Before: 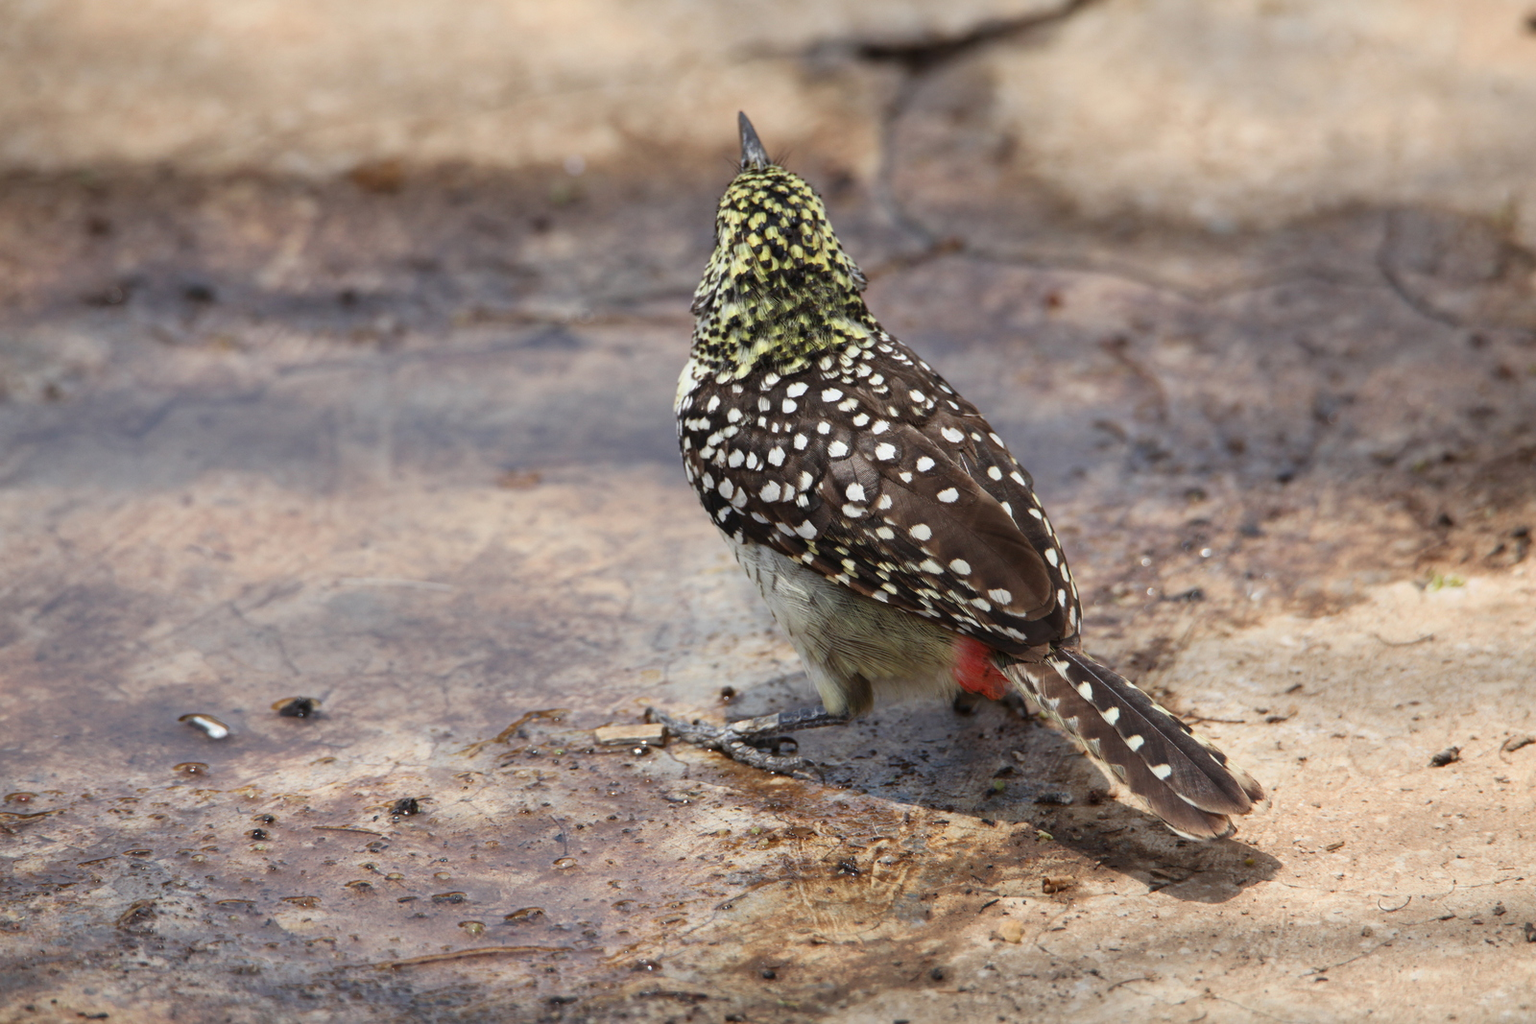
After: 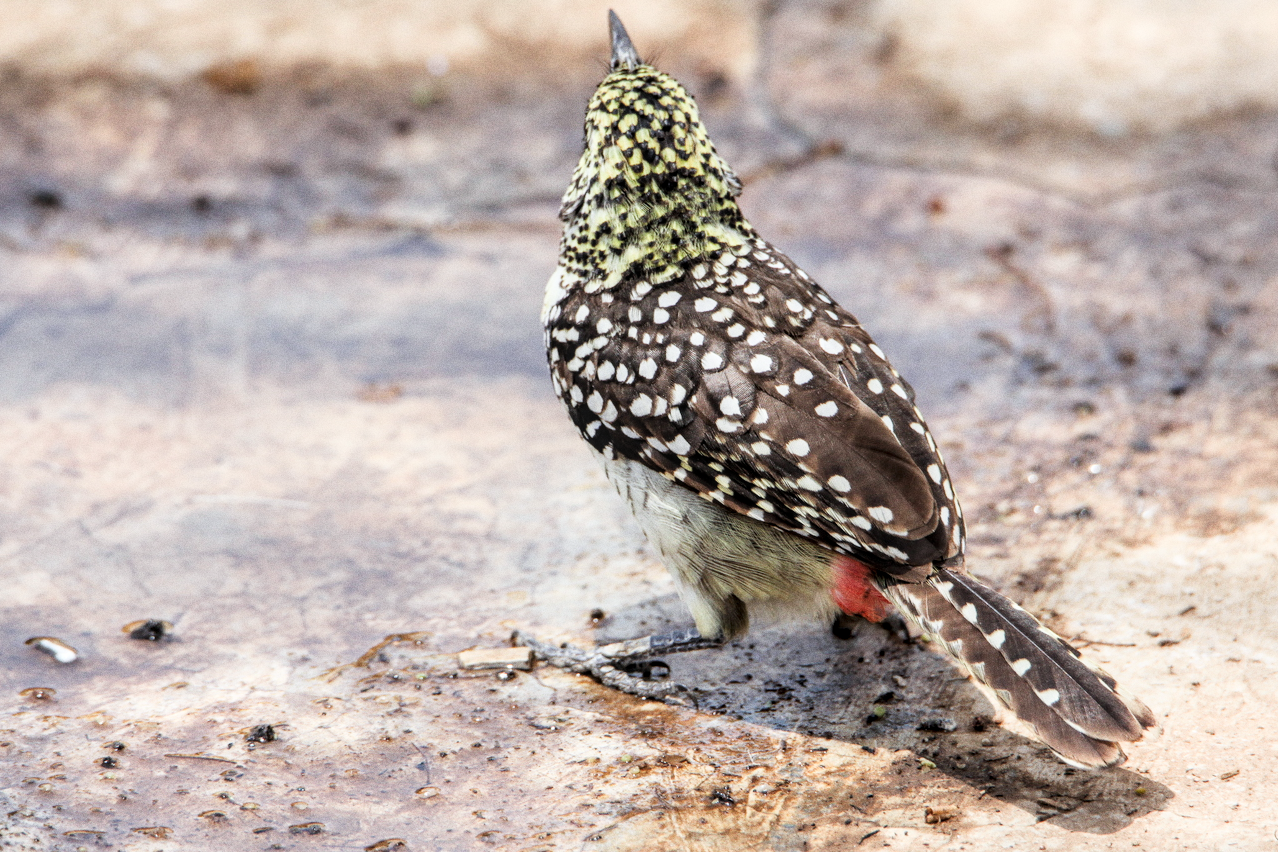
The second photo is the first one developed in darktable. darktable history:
exposure: black level correction 0, exposure 1.2 EV, compensate highlight preservation false
white balance: red 0.982, blue 1.018
tone equalizer: on, module defaults
local contrast: on, module defaults
color balance rgb: on, module defaults
filmic rgb: black relative exposure -5 EV, hardness 2.88, contrast 1.2, highlights saturation mix -30%
crop and rotate: left 10.071%, top 10.071%, right 10.02%, bottom 10.02%
grain: coarseness 0.09 ISO
